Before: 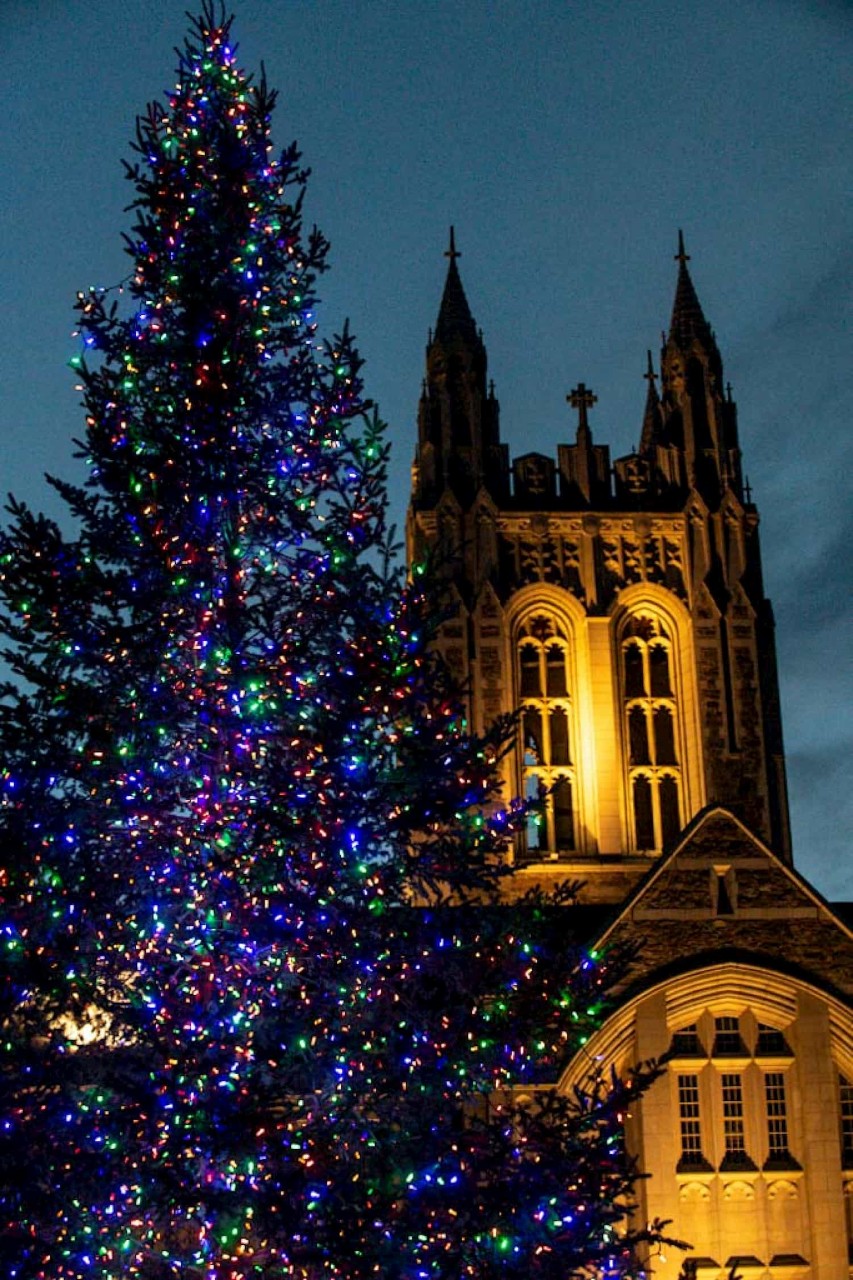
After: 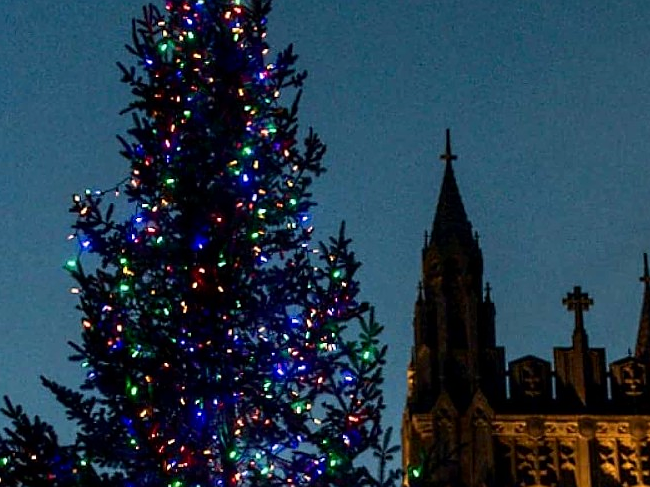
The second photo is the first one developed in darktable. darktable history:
contrast brightness saturation: contrast 0.14
sharpen: radius 0.969, amount 0.604
crop: left 0.579%, top 7.627%, right 23.167%, bottom 54.275%
